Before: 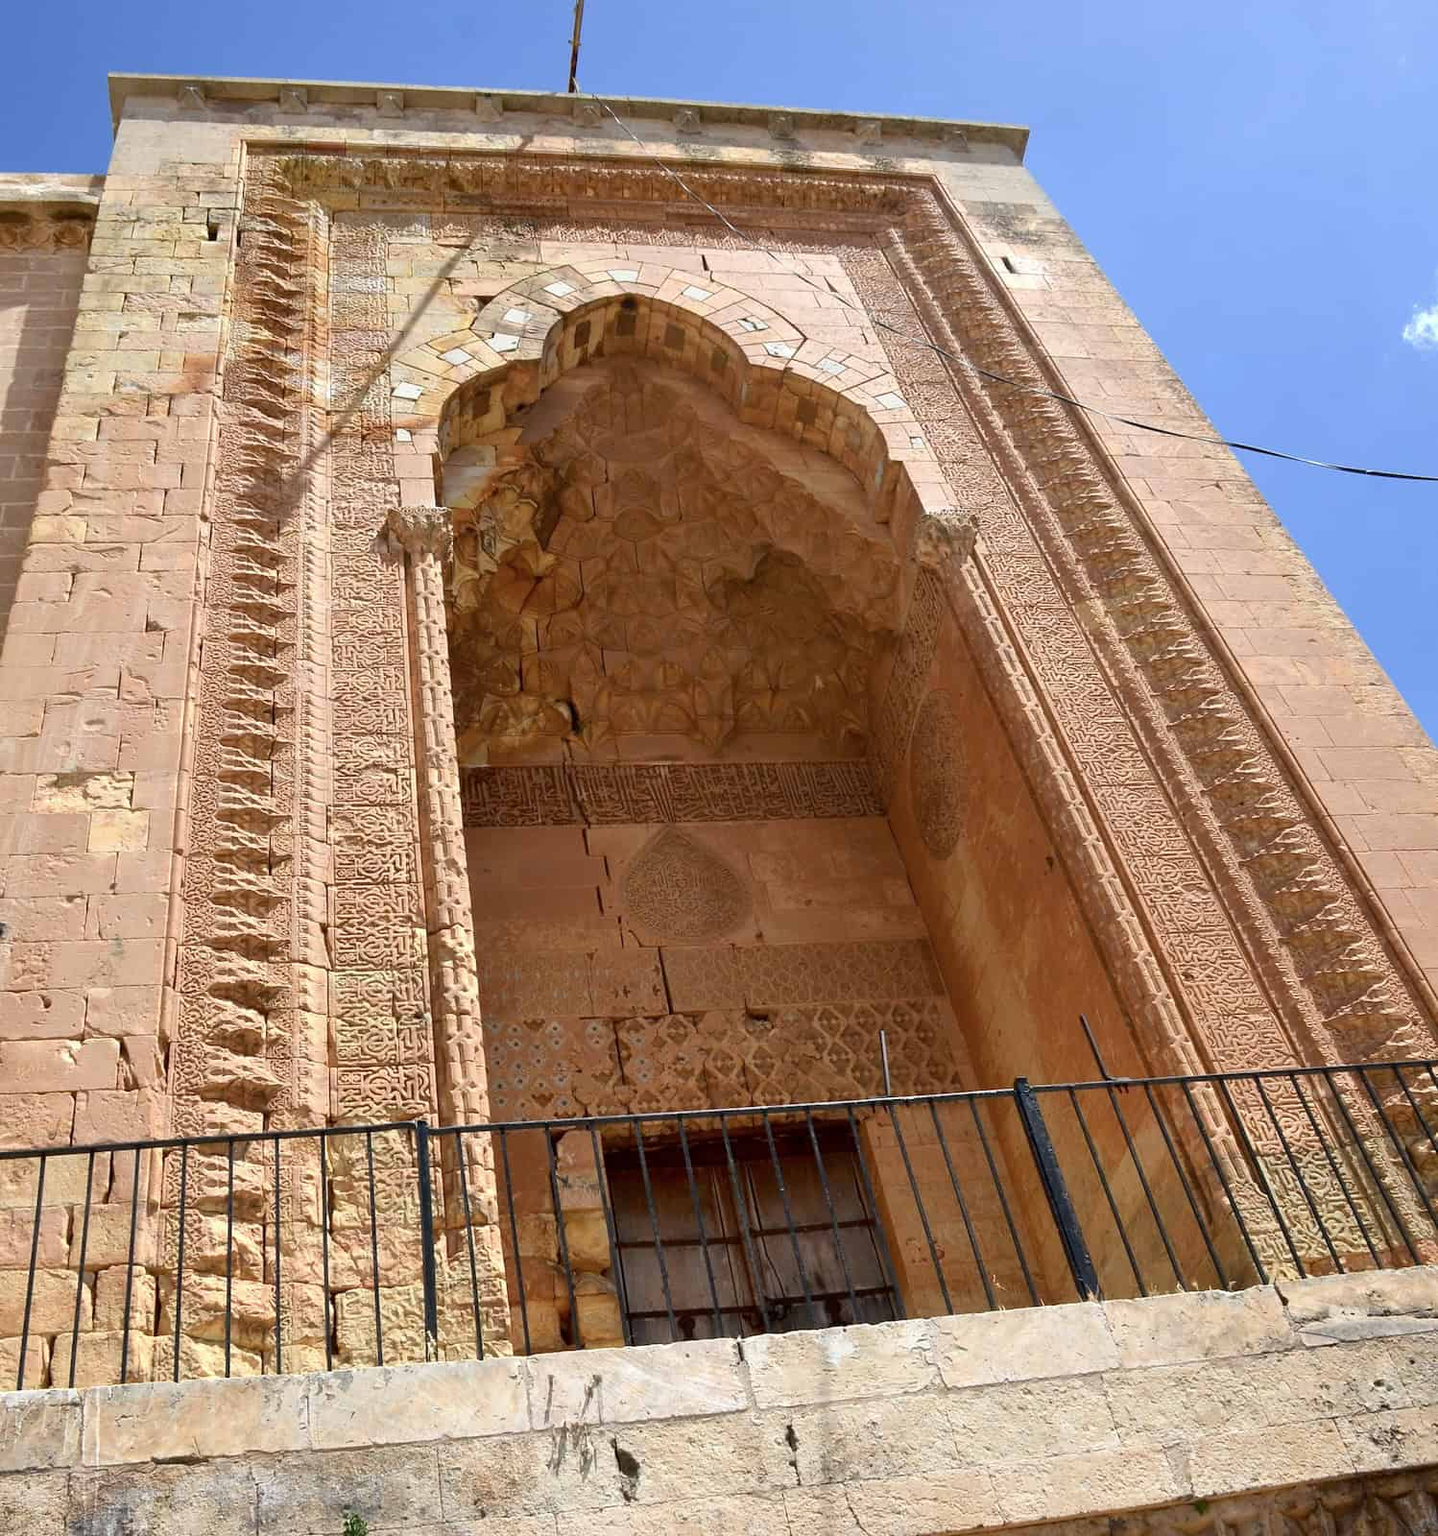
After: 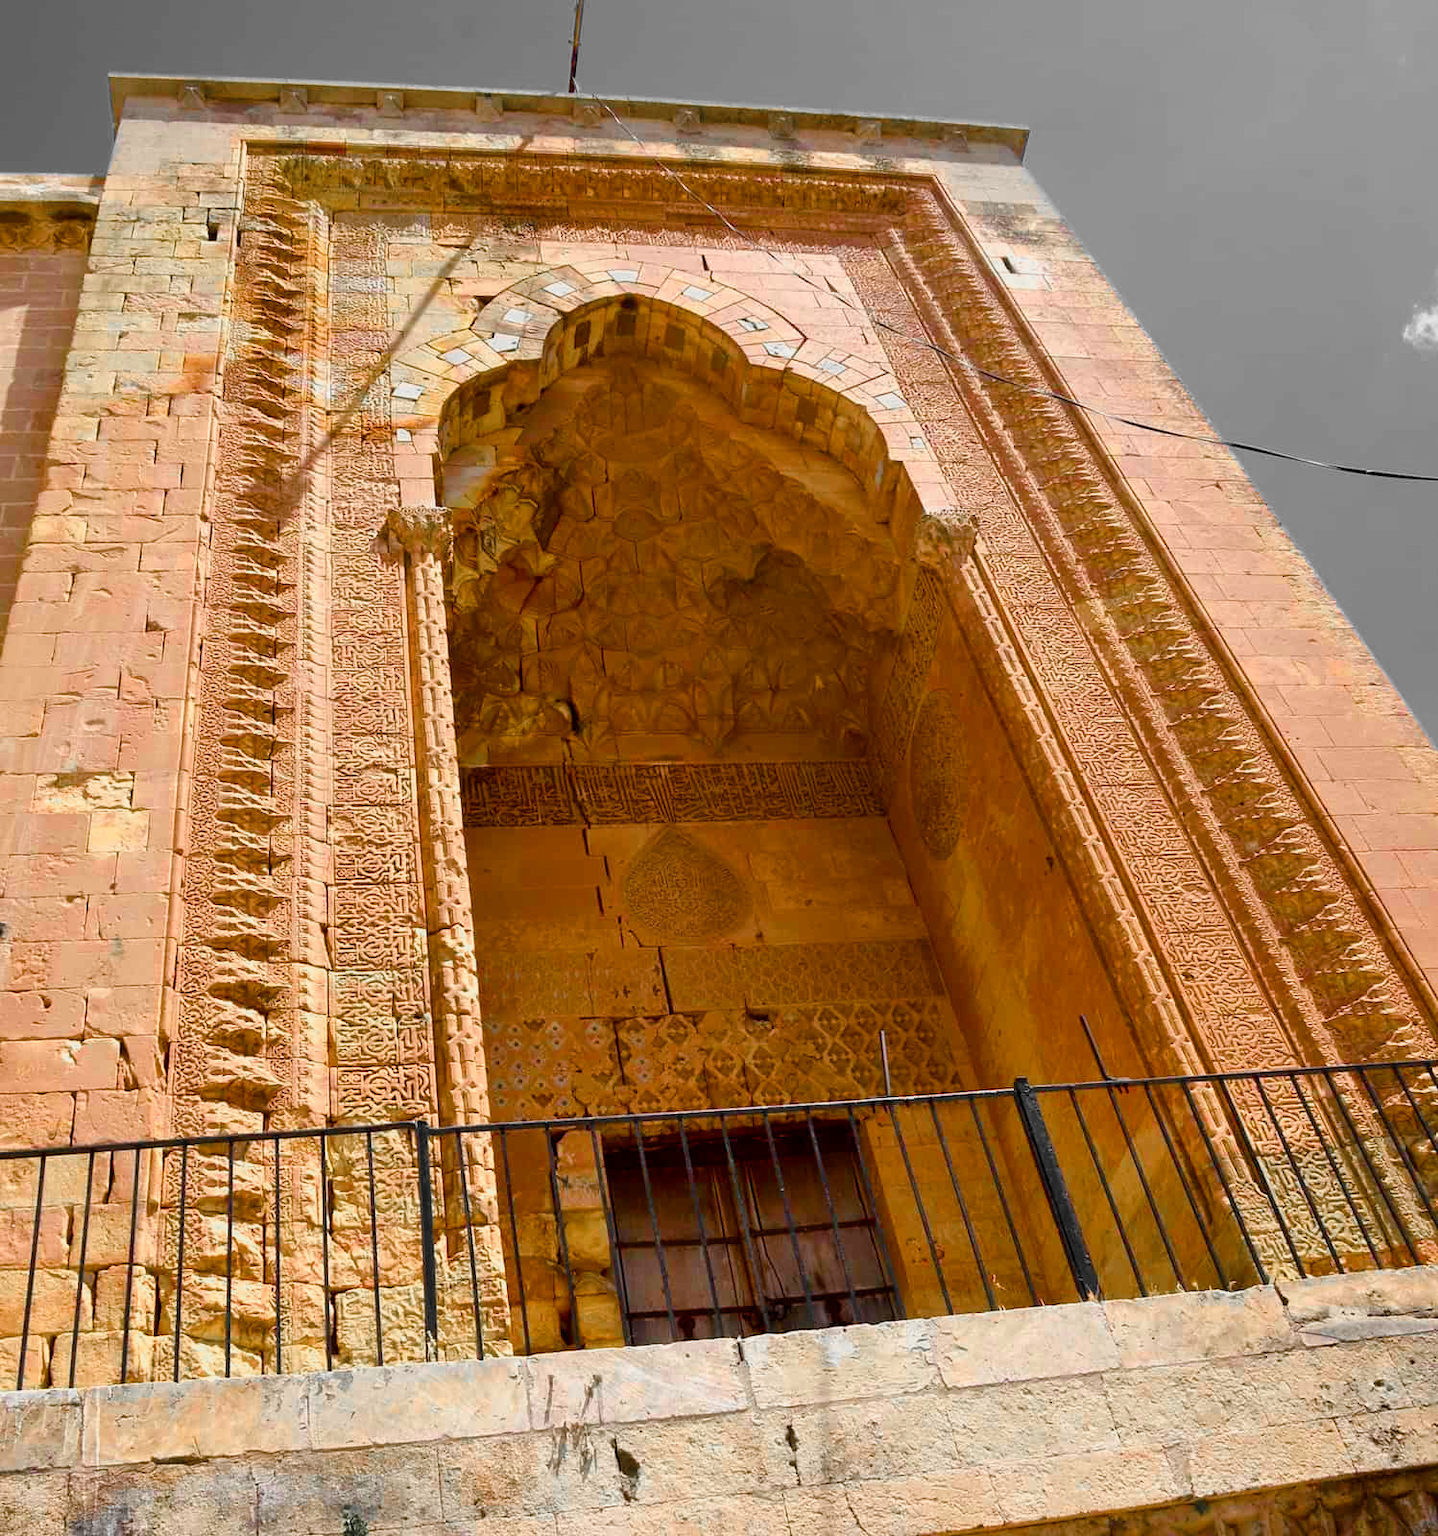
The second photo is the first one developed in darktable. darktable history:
exposure: exposure -0.212 EV, compensate highlight preservation false
color balance rgb: linear chroma grading › global chroma 14.835%, perceptual saturation grading › global saturation 20%, perceptual saturation grading › highlights -25.539%, perceptual saturation grading › shadows 24.345%, global vibrance 44.702%
color zones: curves: ch0 [(0, 0.447) (0.184, 0.543) (0.323, 0.476) (0.429, 0.445) (0.571, 0.443) (0.714, 0.451) (0.857, 0.452) (1, 0.447)]; ch1 [(0, 0.464) (0.176, 0.46) (0.287, 0.177) (0.429, 0.002) (0.571, 0) (0.714, 0) (0.857, 0) (1, 0.464)]
